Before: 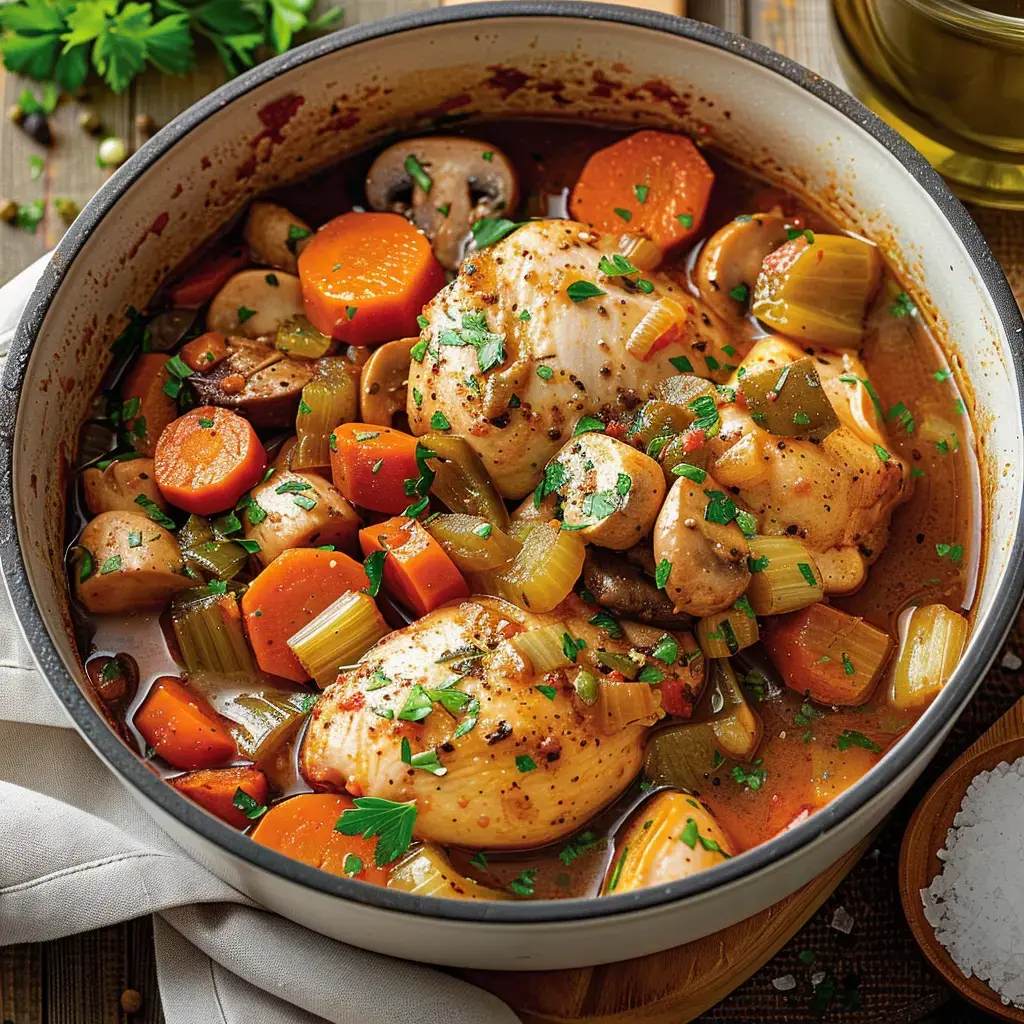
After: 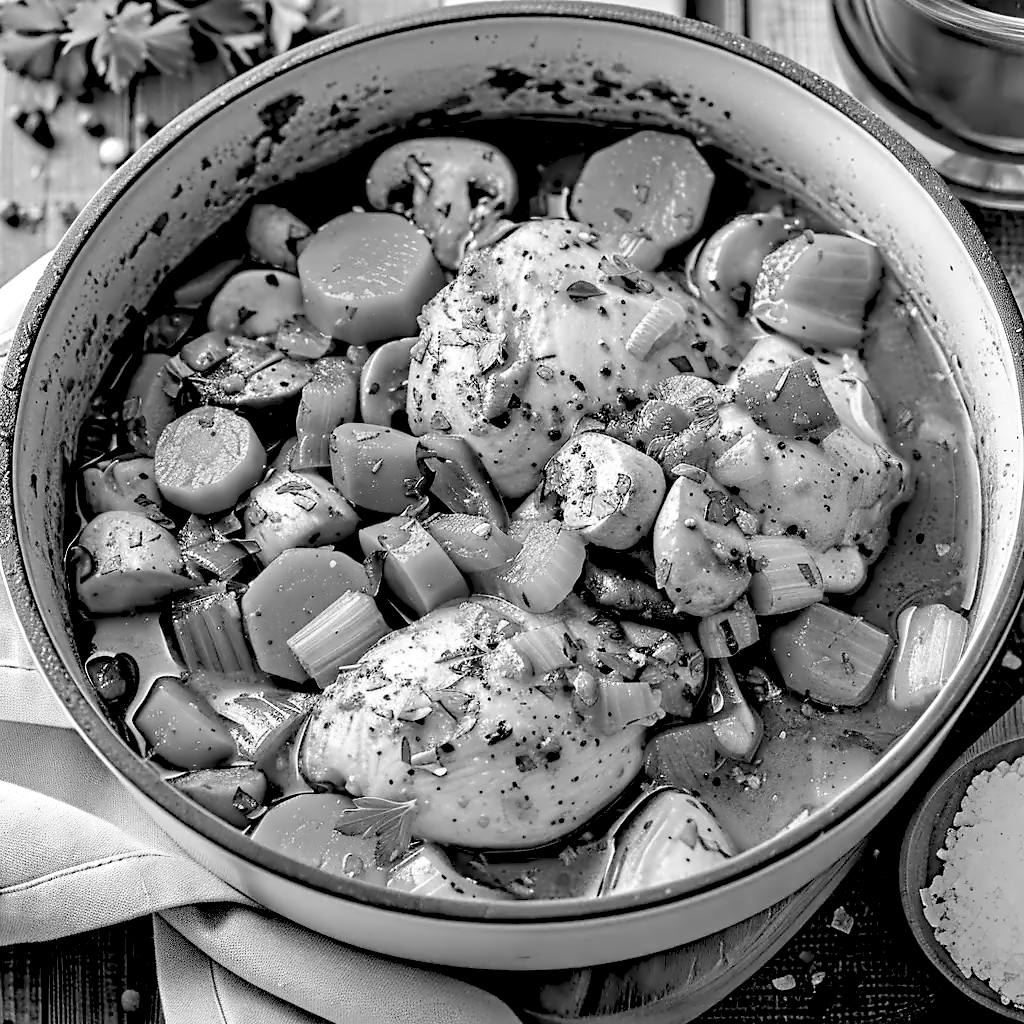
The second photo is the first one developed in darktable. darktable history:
color correction: highlights a* -4.73, highlights b* 5.06, saturation 0.97
monochrome: a -4.13, b 5.16, size 1
levels: levels [0.072, 0.414, 0.976]
contrast equalizer: octaves 7, y [[0.5, 0.542, 0.583, 0.625, 0.667, 0.708], [0.5 ×6], [0.5 ×6], [0, 0.033, 0.067, 0.1, 0.133, 0.167], [0, 0.05, 0.1, 0.15, 0.2, 0.25]]
